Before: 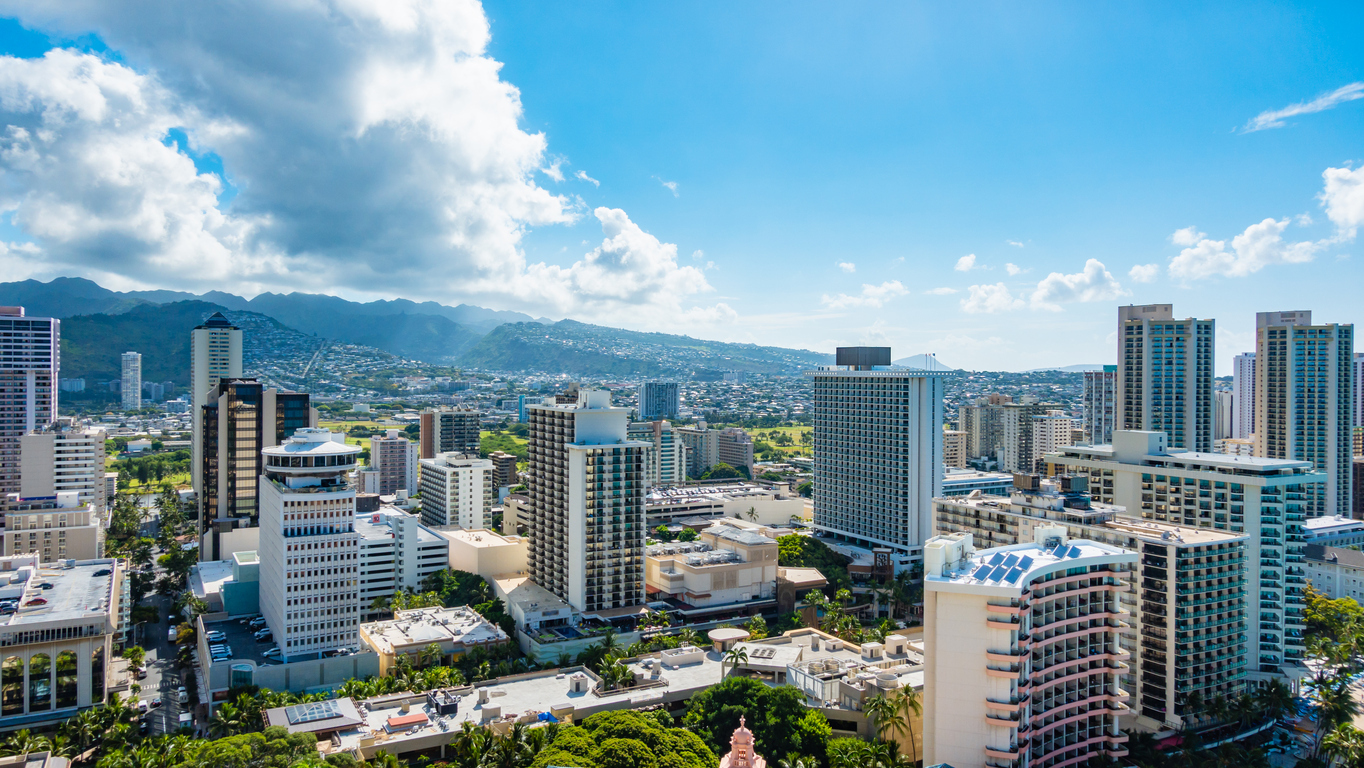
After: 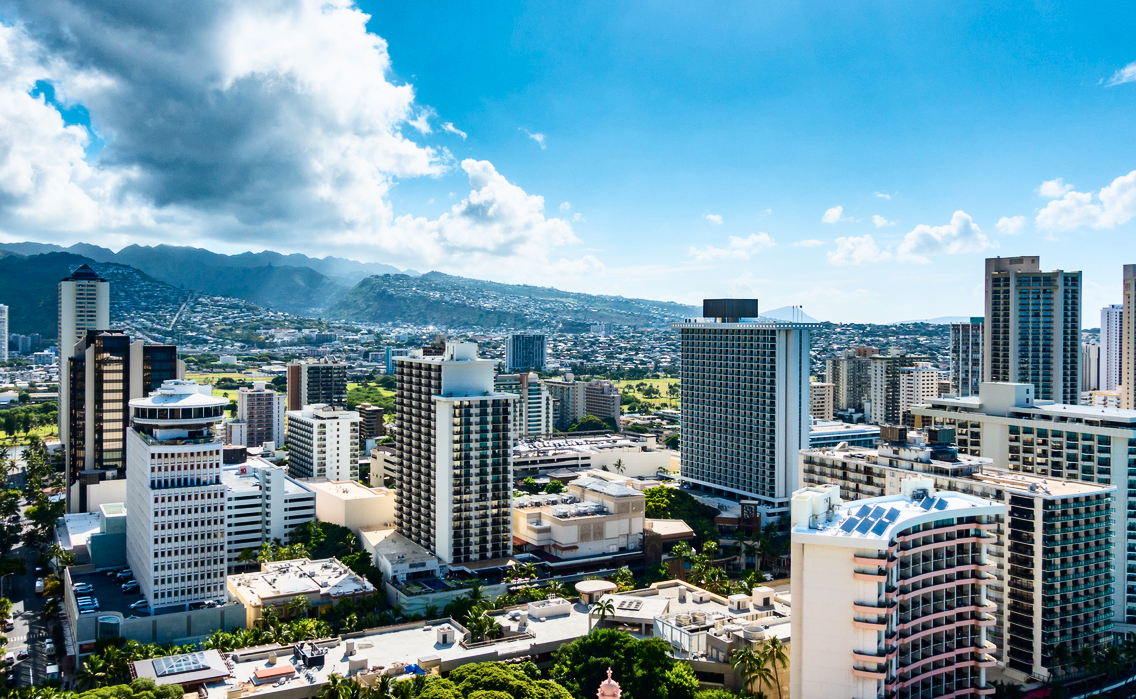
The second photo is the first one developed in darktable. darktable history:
contrast brightness saturation: contrast 0.286
shadows and highlights: shadows 30.63, highlights -62.77, soften with gaussian
crop: left 9.761%, top 6.269%, right 6.914%, bottom 2.596%
